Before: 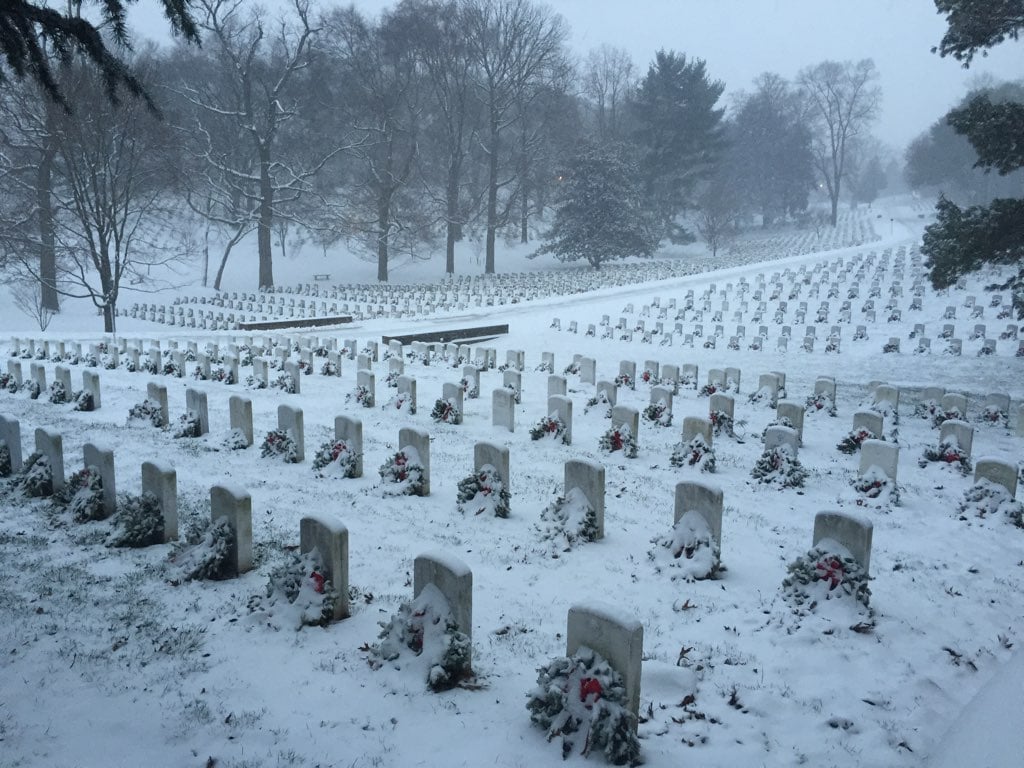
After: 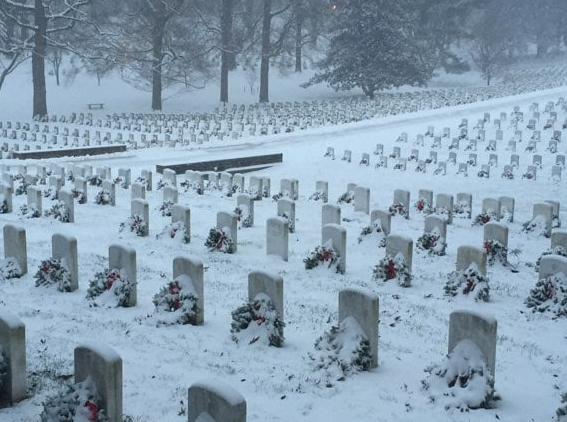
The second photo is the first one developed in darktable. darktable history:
shadows and highlights: shadows 24.79, highlights -24
crop and rotate: left 22.109%, top 22.317%, right 22.449%, bottom 22.641%
